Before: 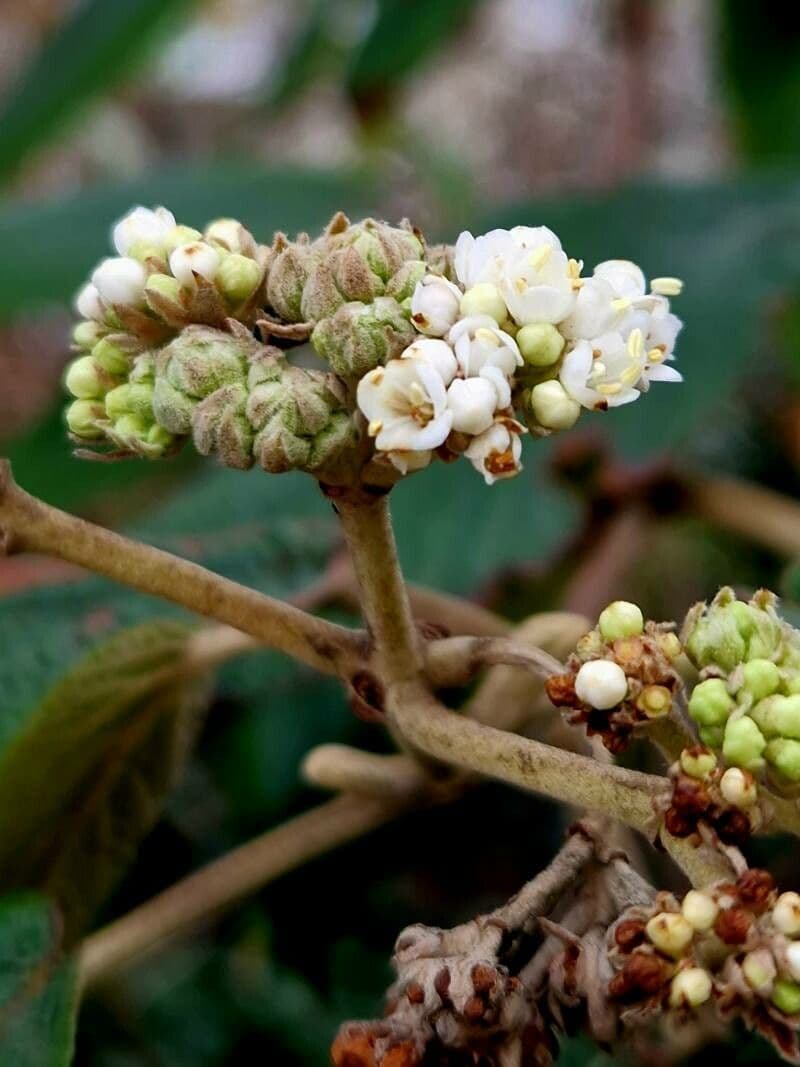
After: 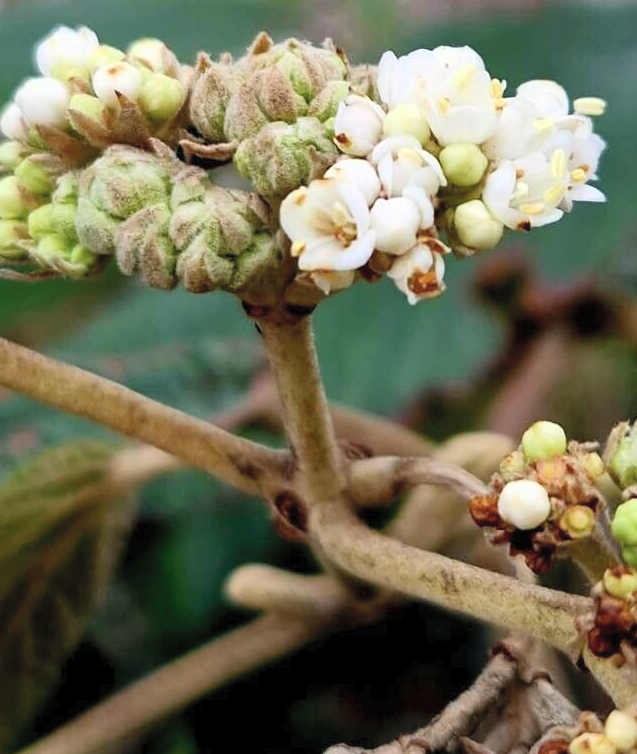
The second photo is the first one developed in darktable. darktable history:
crop: left 9.647%, top 16.913%, right 10.697%, bottom 12.384%
contrast brightness saturation: contrast 0.141, brightness 0.214
